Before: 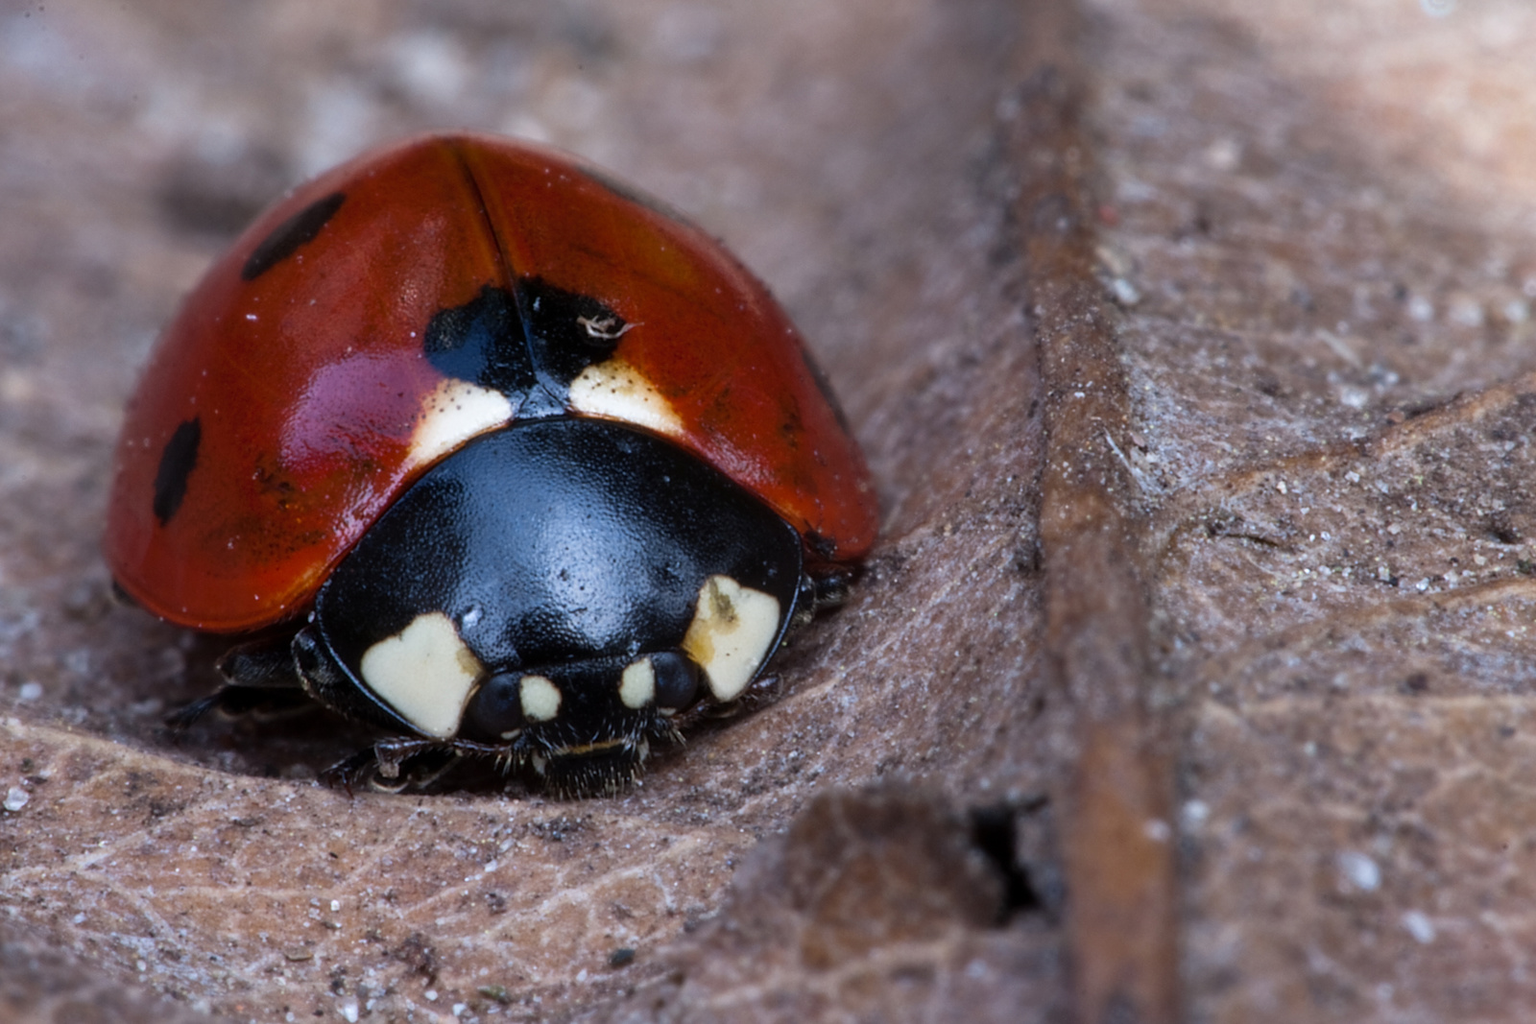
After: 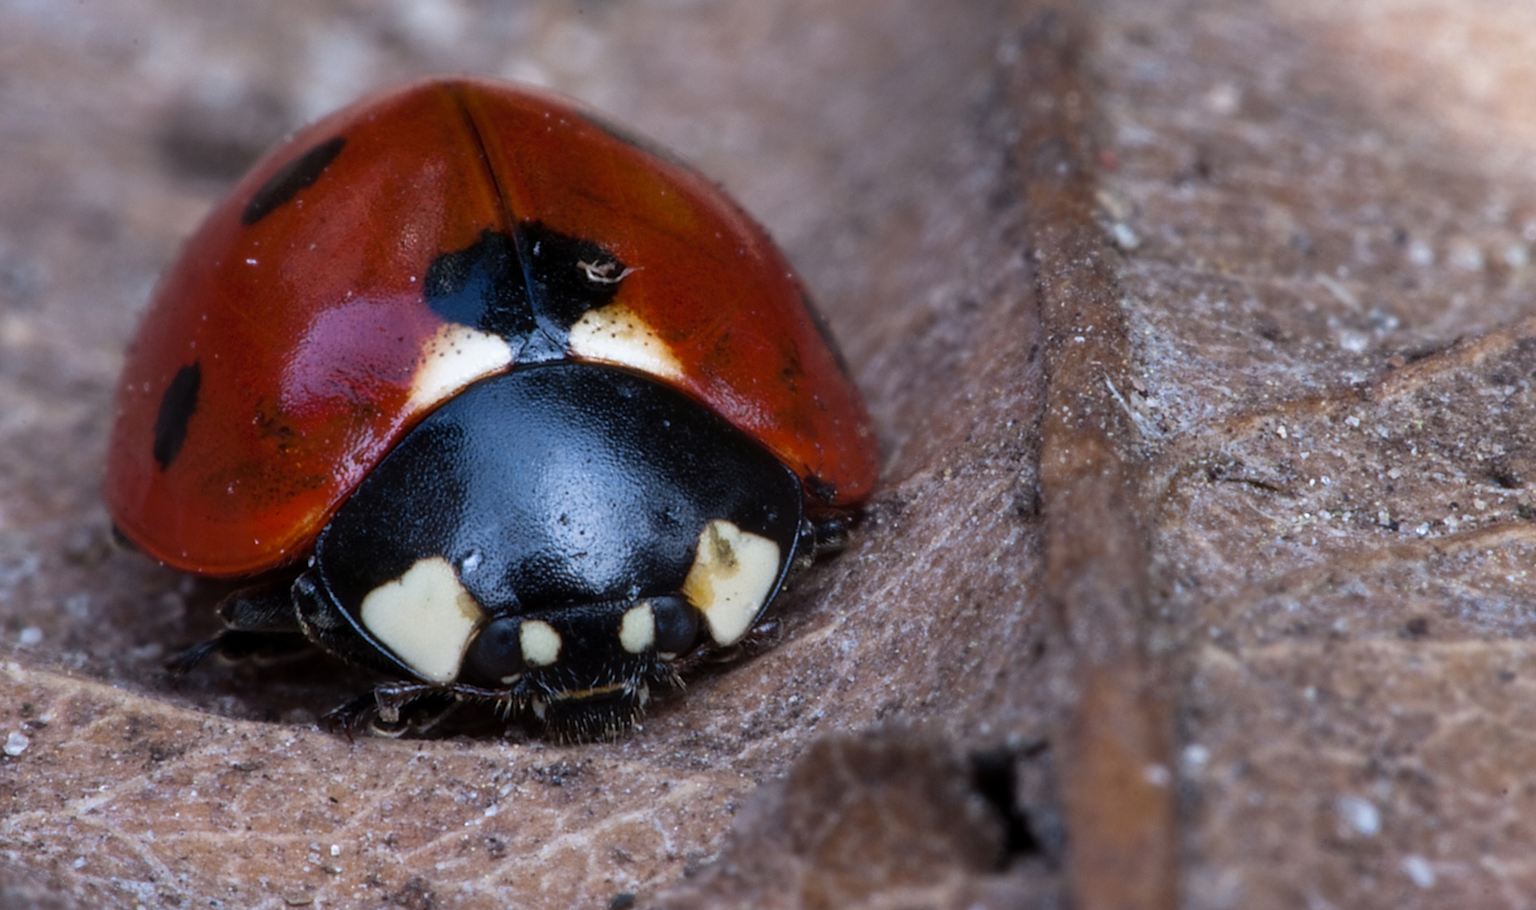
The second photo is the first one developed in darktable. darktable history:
crop and rotate: top 5.499%, bottom 5.587%
